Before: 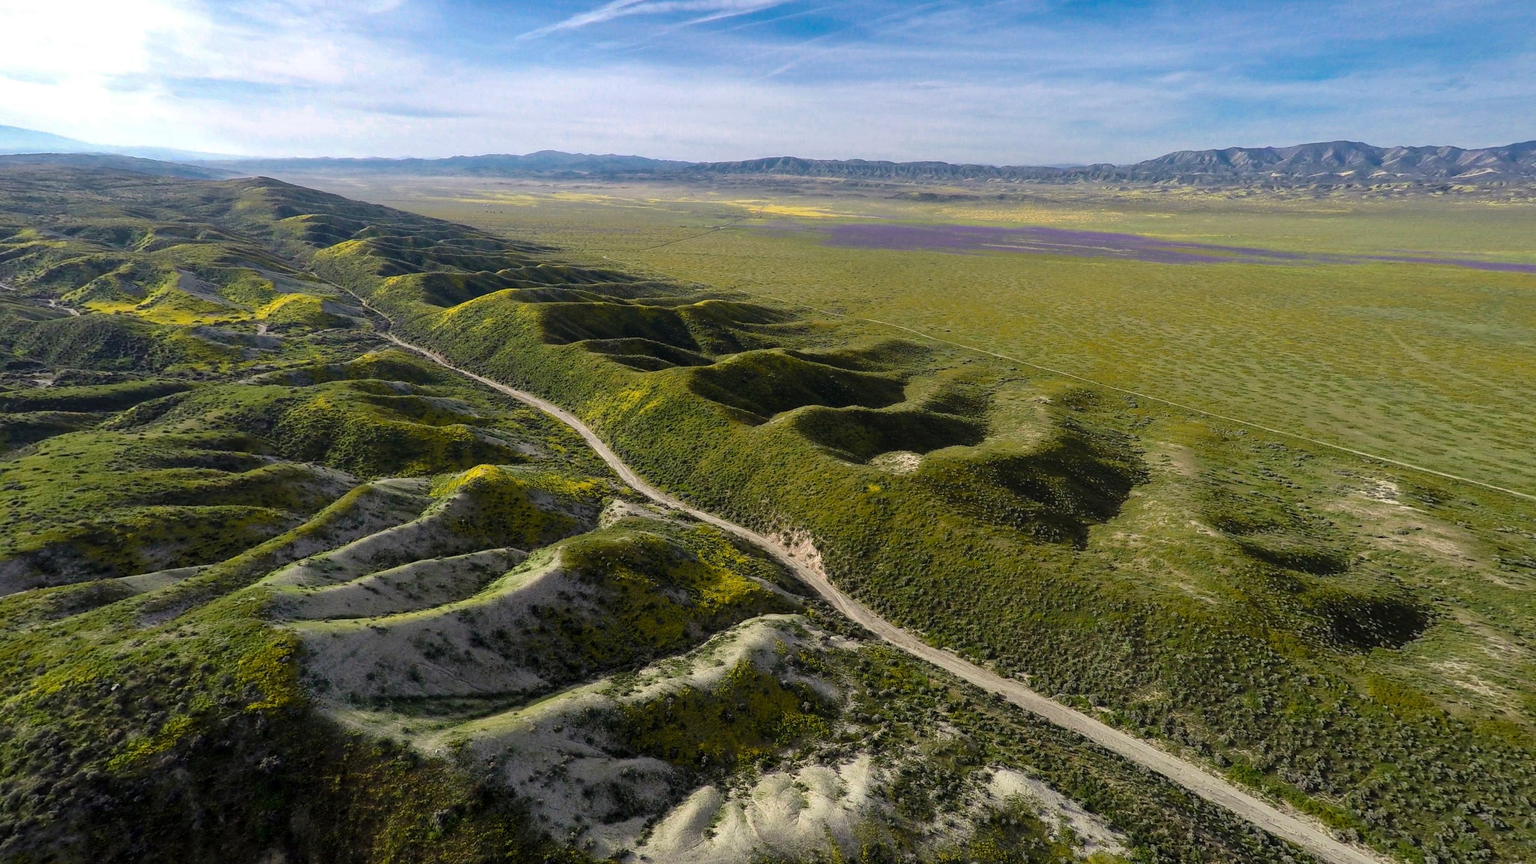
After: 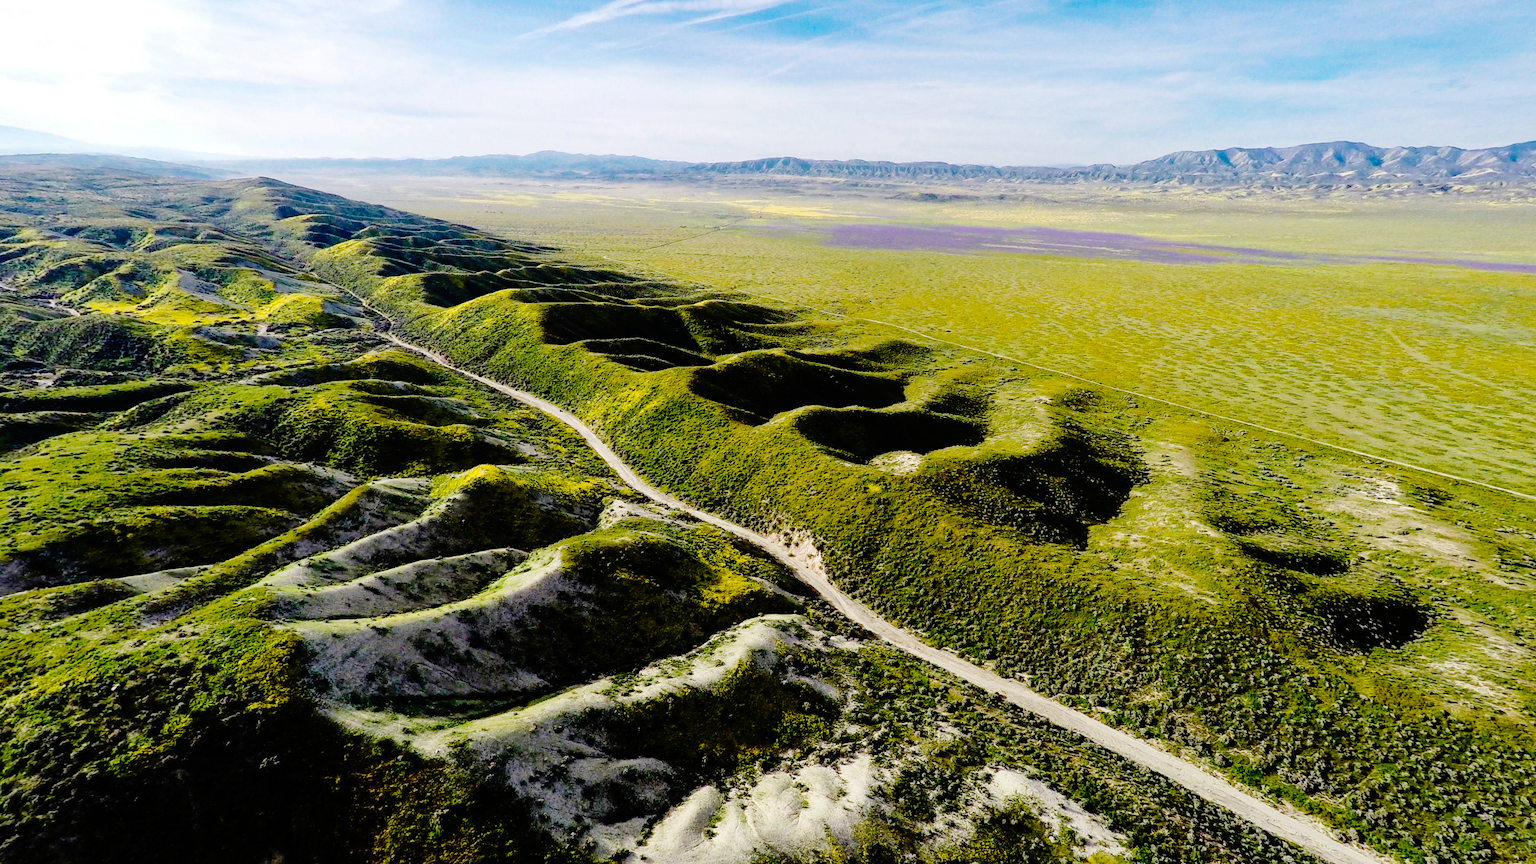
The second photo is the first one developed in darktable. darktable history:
base curve: curves: ch0 [(0, 0) (0.036, 0.01) (0.123, 0.254) (0.258, 0.504) (0.507, 0.748) (1, 1)], preserve colors none
